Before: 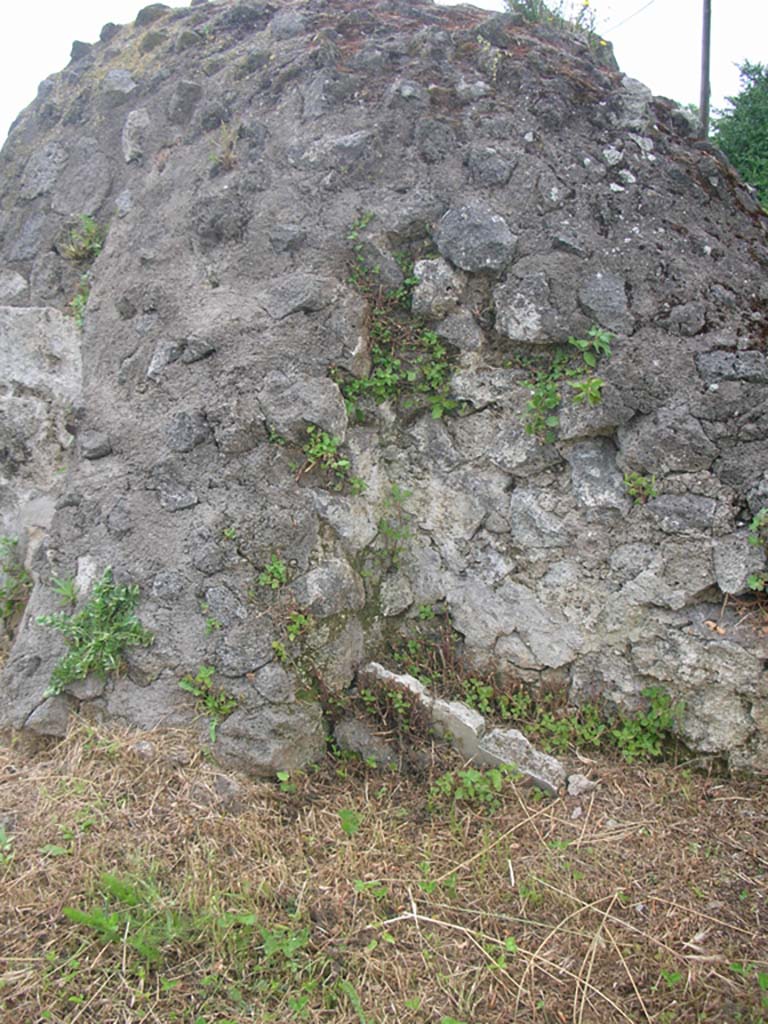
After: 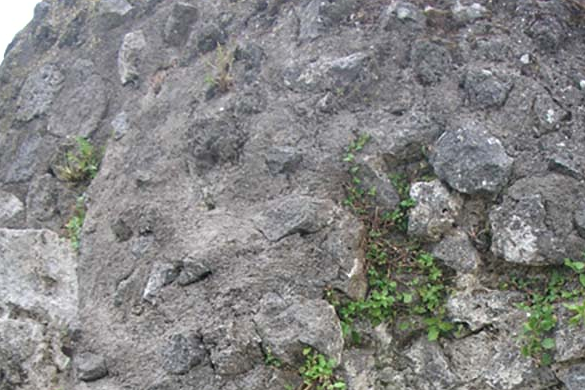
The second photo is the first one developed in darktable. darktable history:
crop: left 0.579%, top 7.627%, right 23.167%, bottom 54.275%
shadows and highlights: shadows 29.32, highlights -29.32, low approximation 0.01, soften with gaussian
contrast equalizer: y [[0.535, 0.543, 0.548, 0.548, 0.542, 0.532], [0.5 ×6], [0.5 ×6], [0 ×6], [0 ×6]]
